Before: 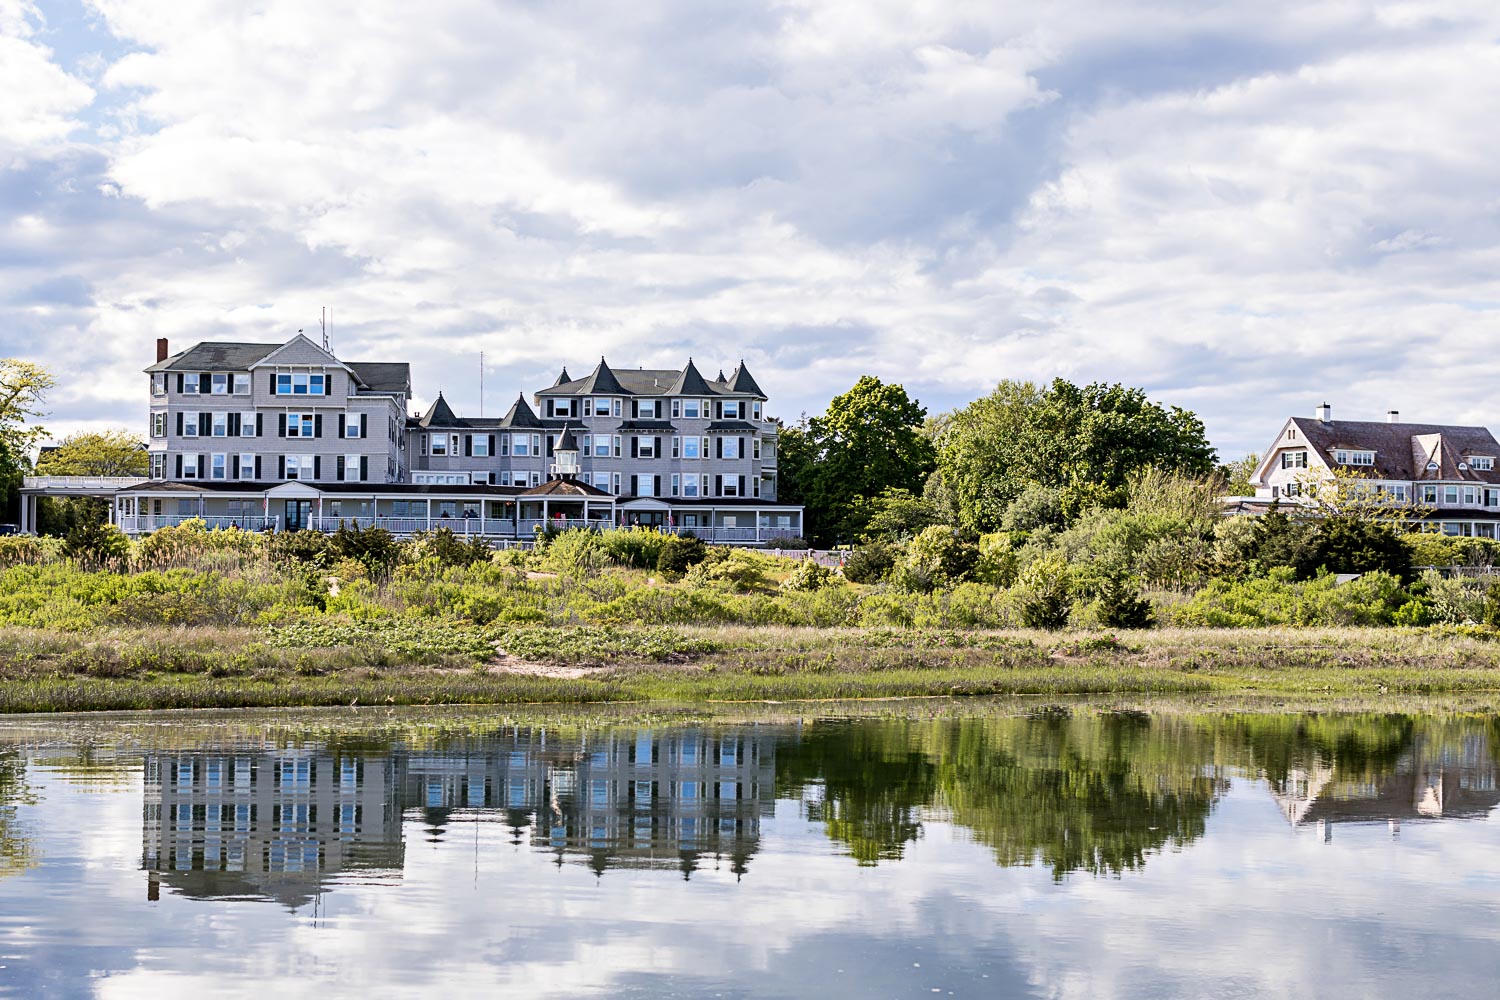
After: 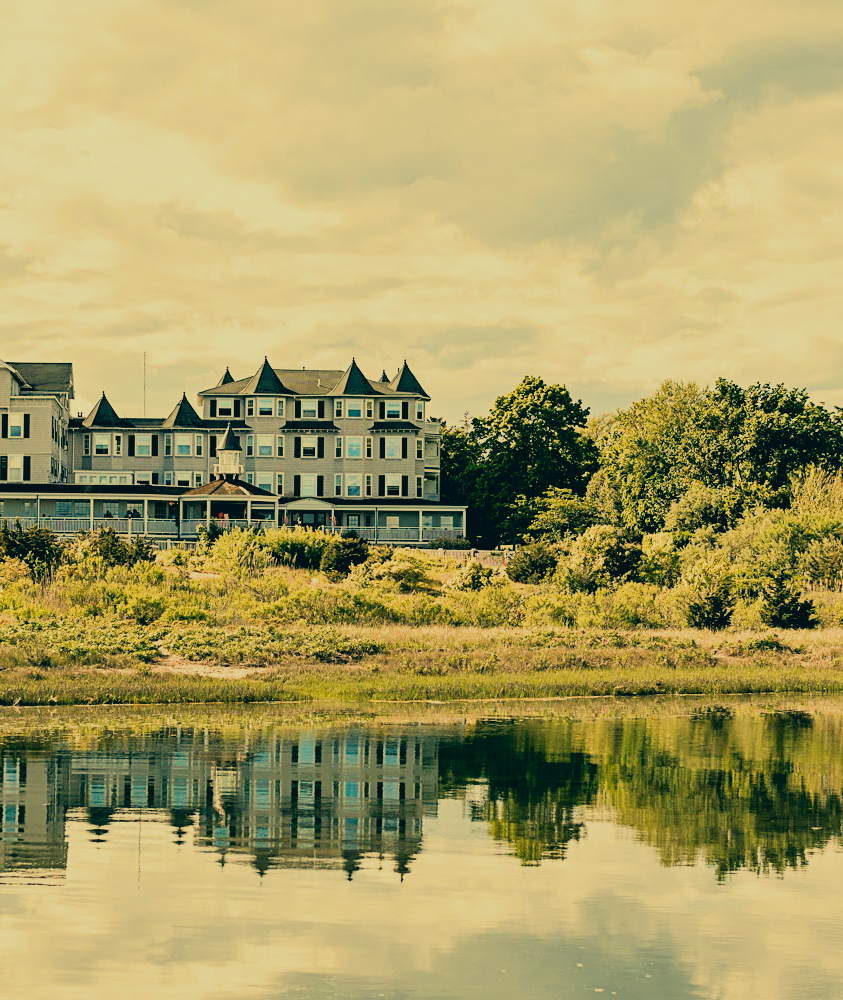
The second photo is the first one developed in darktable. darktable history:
white balance: red 1.467, blue 0.684
filmic rgb: black relative exposure -7.65 EV, white relative exposure 4.56 EV, hardness 3.61, contrast 1.05
crop and rotate: left 22.516%, right 21.234%
color correction: highlights a* -20.08, highlights b* 9.8, shadows a* -20.4, shadows b* -10.76
